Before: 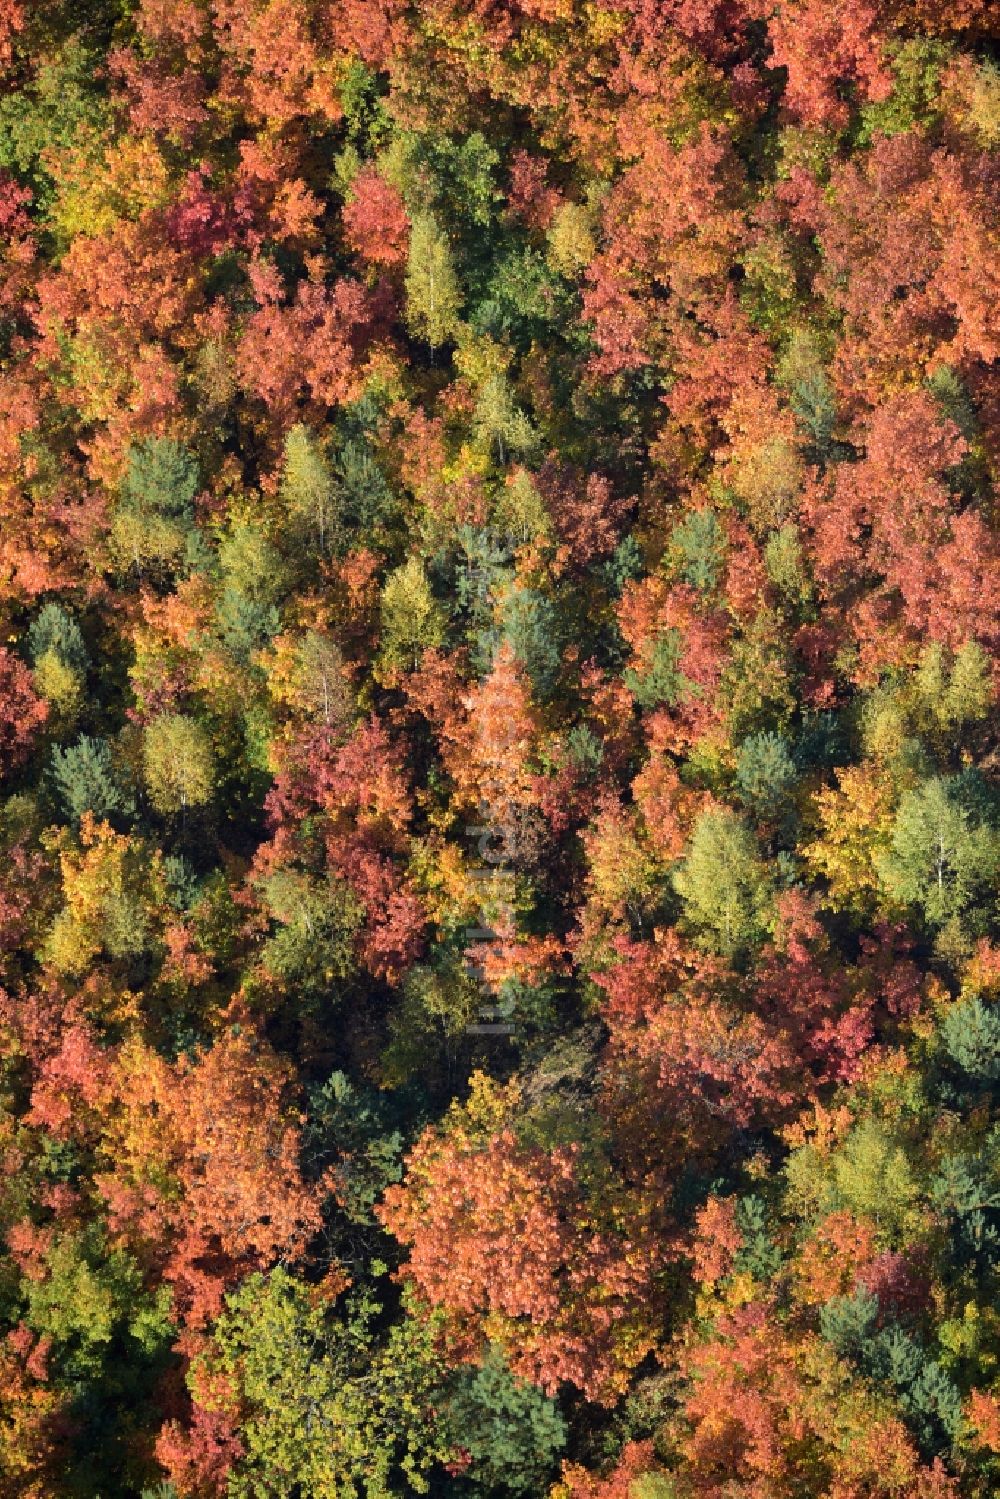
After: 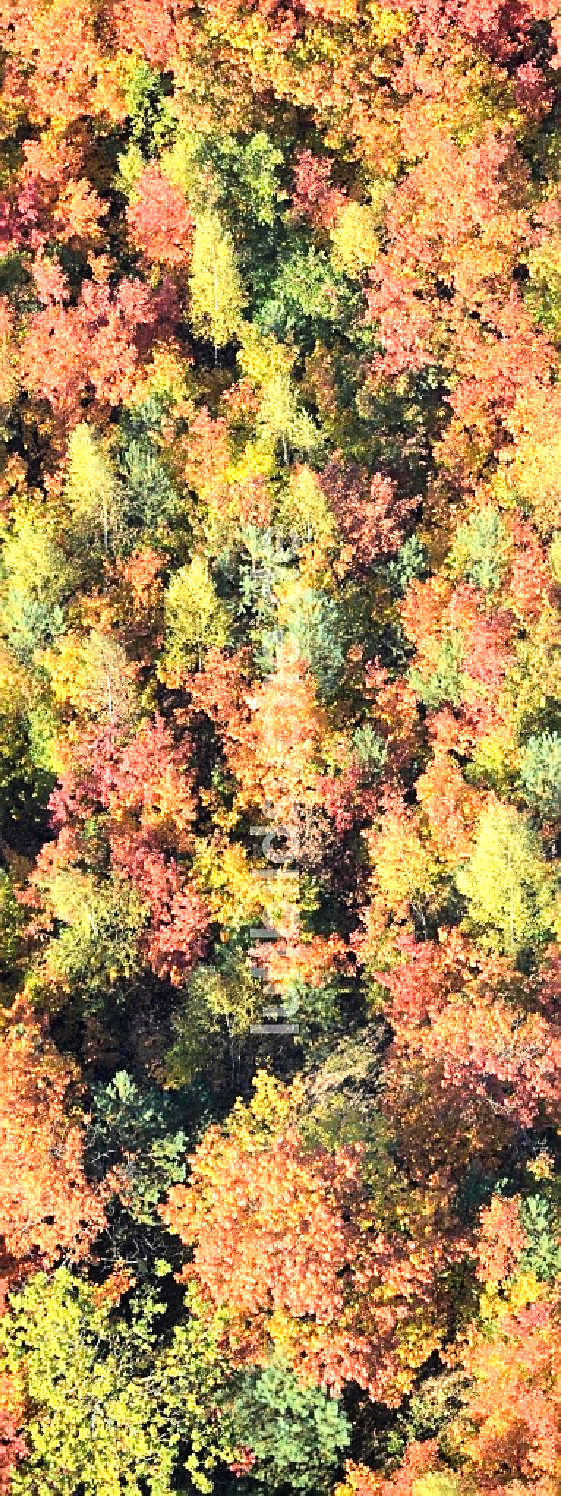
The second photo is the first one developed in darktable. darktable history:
crop: left 21.674%, right 22.086%
tone curve: curves: ch0 [(0, 0) (0.004, 0.001) (0.133, 0.112) (0.325, 0.362) (0.832, 0.893) (1, 1)], color space Lab, linked channels, preserve colors none
sharpen: on, module defaults
exposure: exposure 1.16 EV, compensate exposure bias true, compensate highlight preservation false
base curve: preserve colors none
